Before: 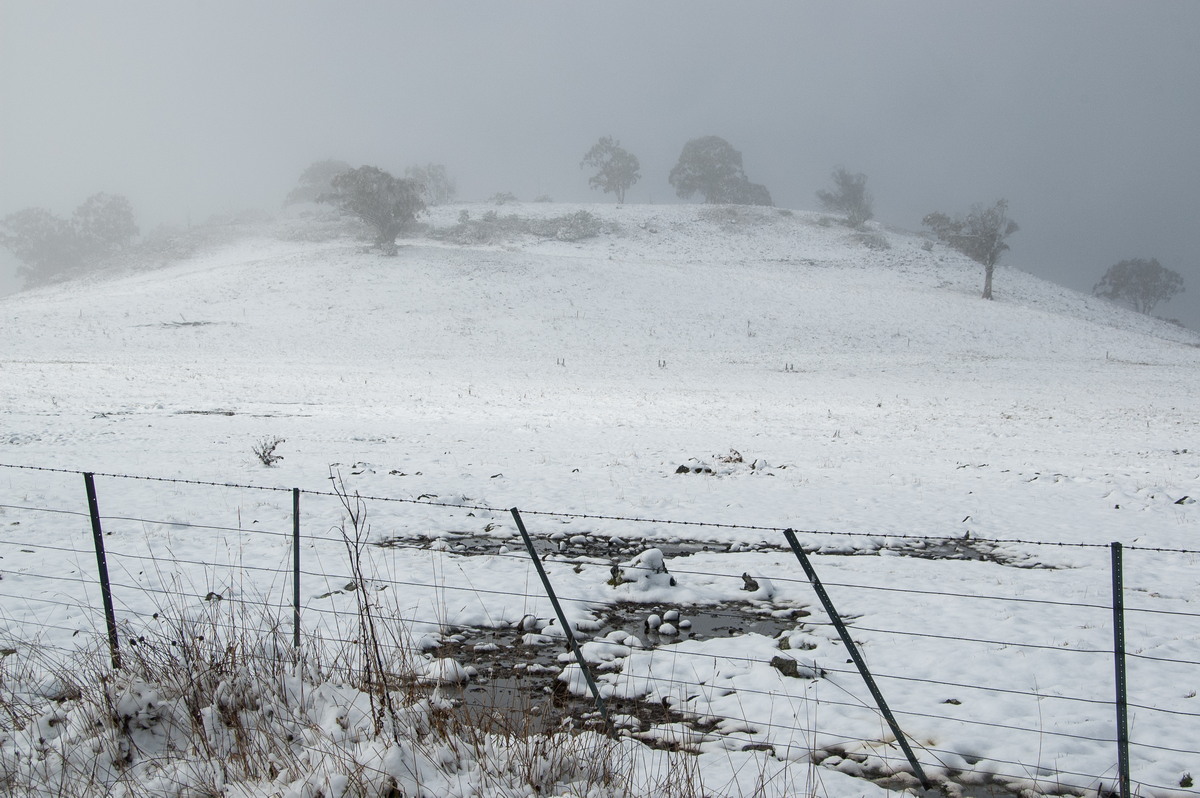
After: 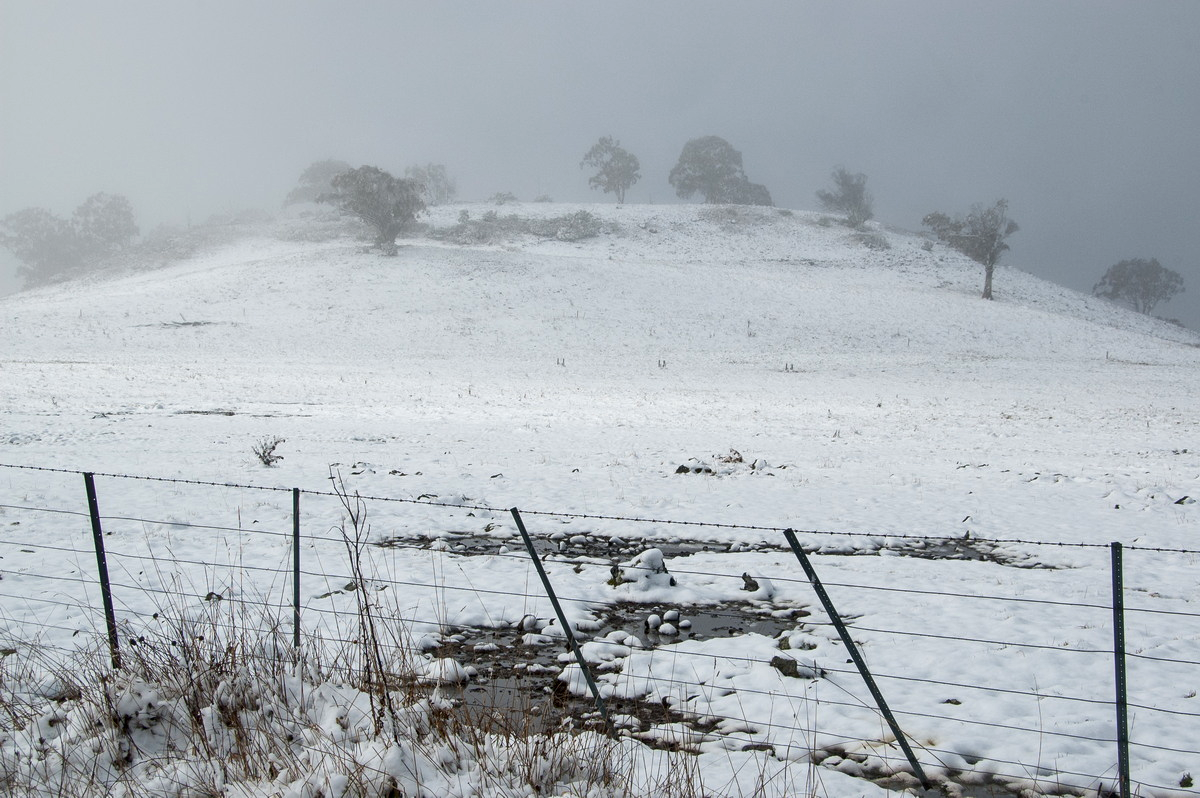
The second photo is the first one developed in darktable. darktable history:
local contrast: mode bilateral grid, contrast 31, coarseness 24, midtone range 0.2
contrast brightness saturation: contrast 0.04, saturation 0.156
